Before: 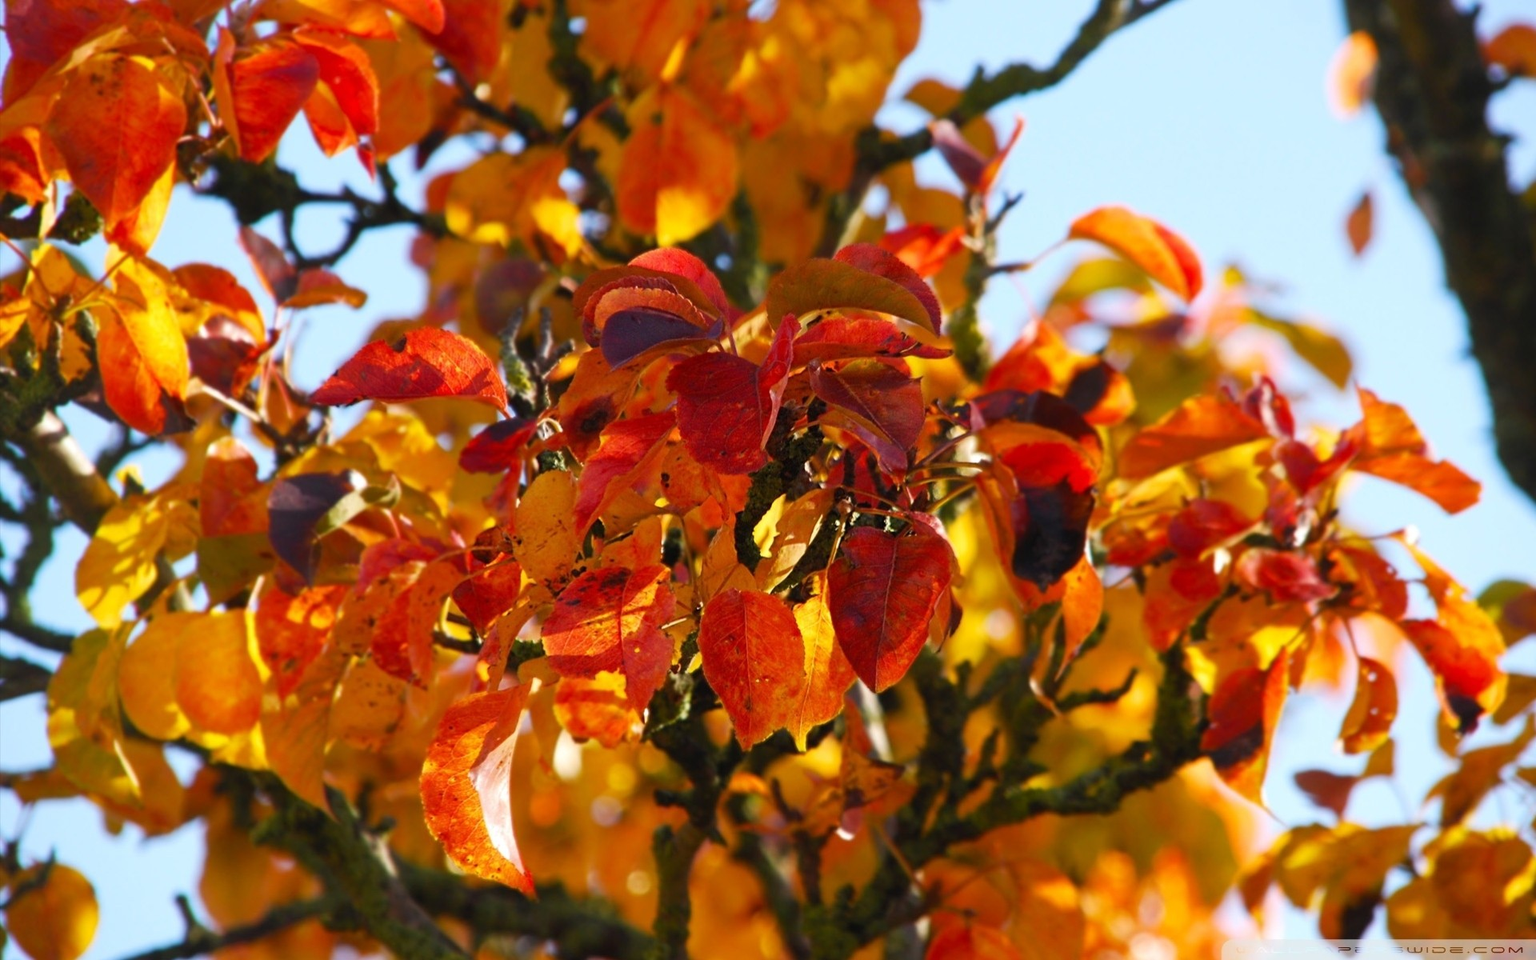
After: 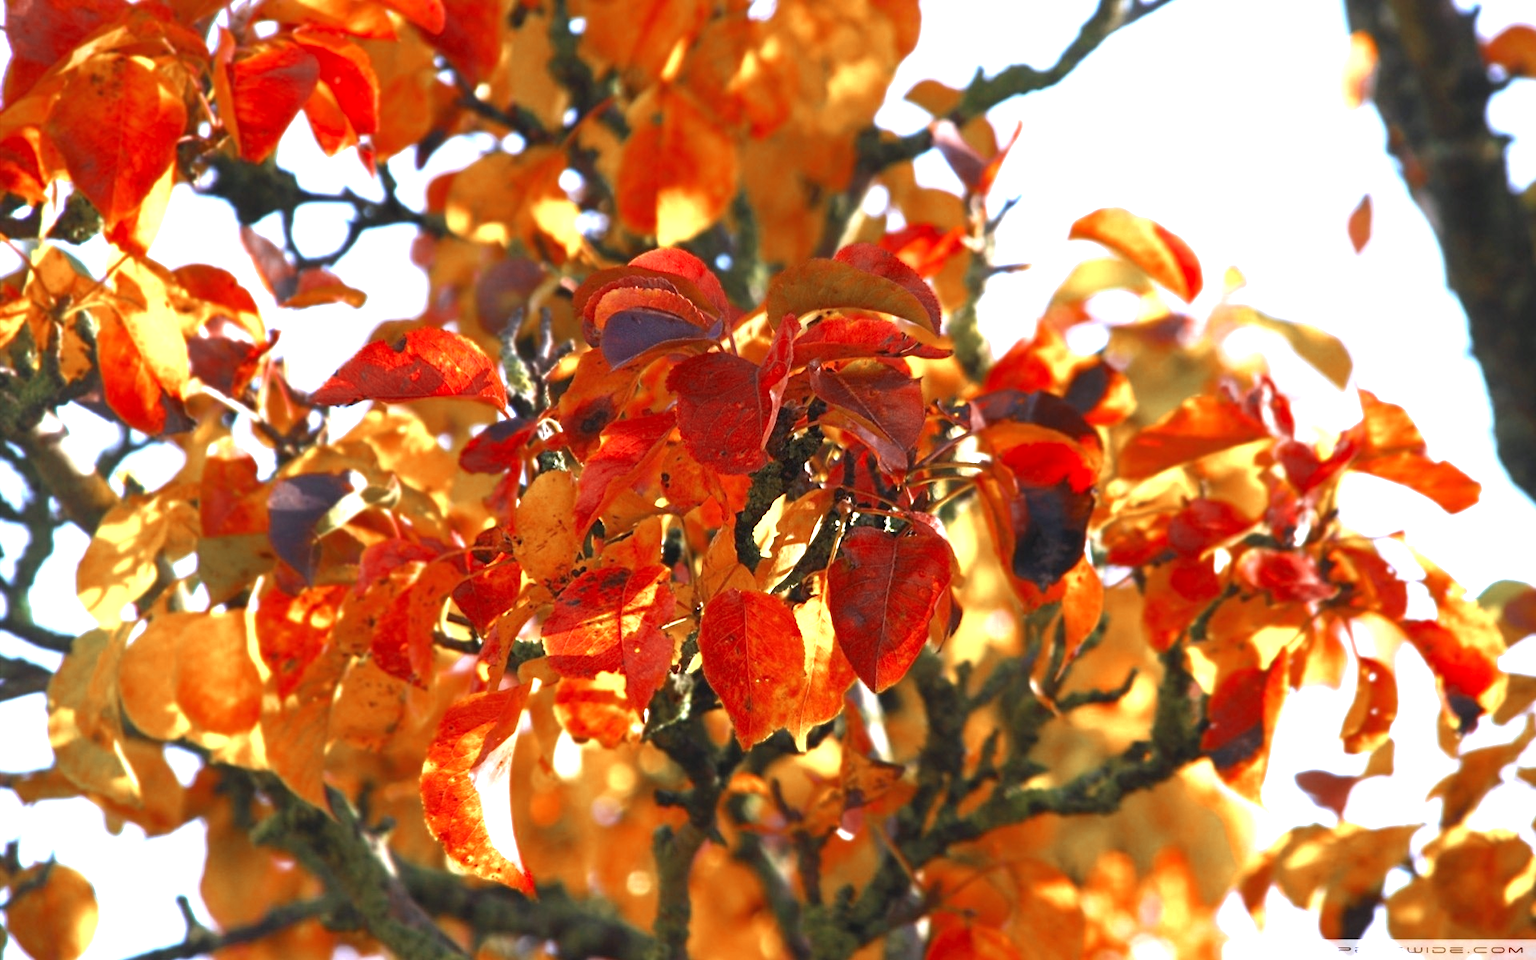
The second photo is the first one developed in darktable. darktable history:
color calibration: illuminant as shot in camera, x 0.358, y 0.373, temperature 4628.91 K
color zones: curves: ch0 [(0, 0.5) (0.125, 0.4) (0.25, 0.5) (0.375, 0.4) (0.5, 0.4) (0.625, 0.6) (0.75, 0.6) (0.875, 0.5)]; ch1 [(0, 0.35) (0.125, 0.45) (0.25, 0.35) (0.375, 0.35) (0.5, 0.35) (0.625, 0.35) (0.75, 0.45) (0.875, 0.35)]; ch2 [(0, 0.6) (0.125, 0.5) (0.25, 0.5) (0.375, 0.6) (0.5, 0.6) (0.625, 0.5) (0.75, 0.5) (0.875, 0.5)]
exposure: black level correction 0, exposure 1.2 EV, compensate exposure bias true, compensate highlight preservation false
